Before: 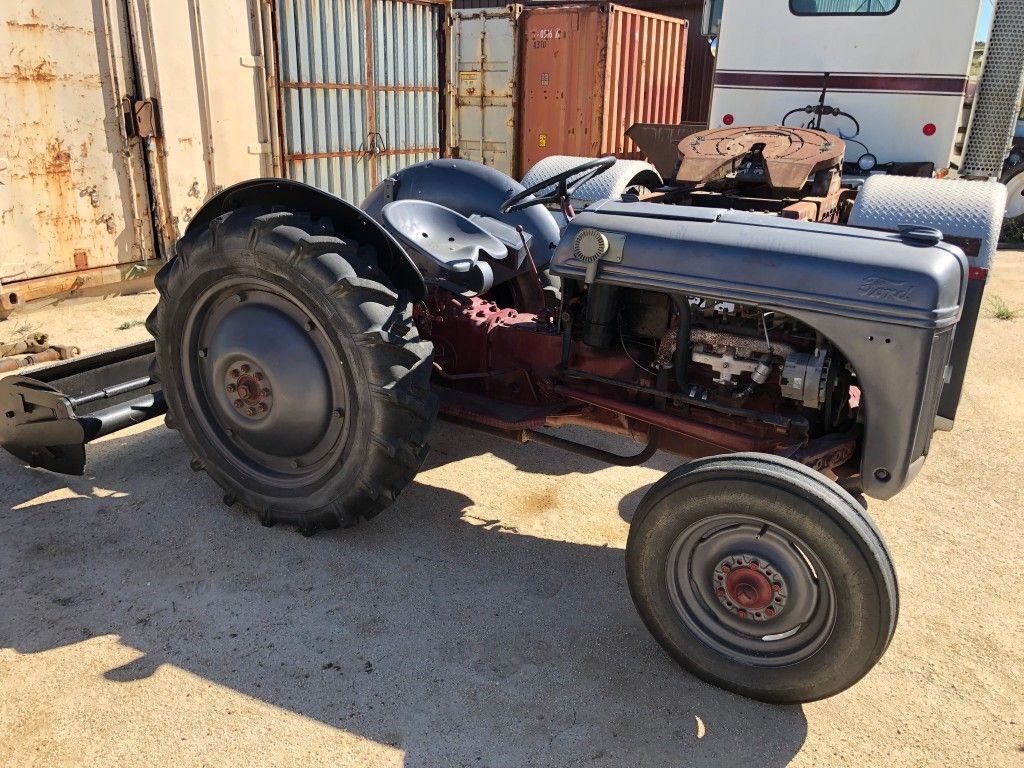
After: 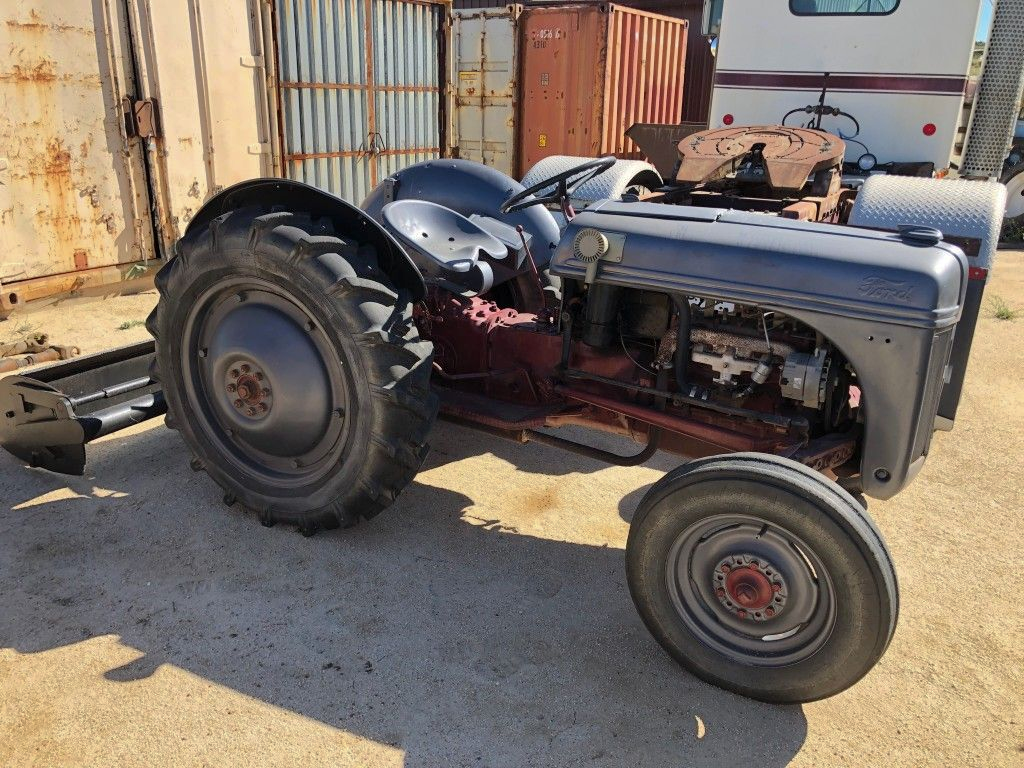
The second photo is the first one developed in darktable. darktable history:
shadows and highlights: shadows 30
